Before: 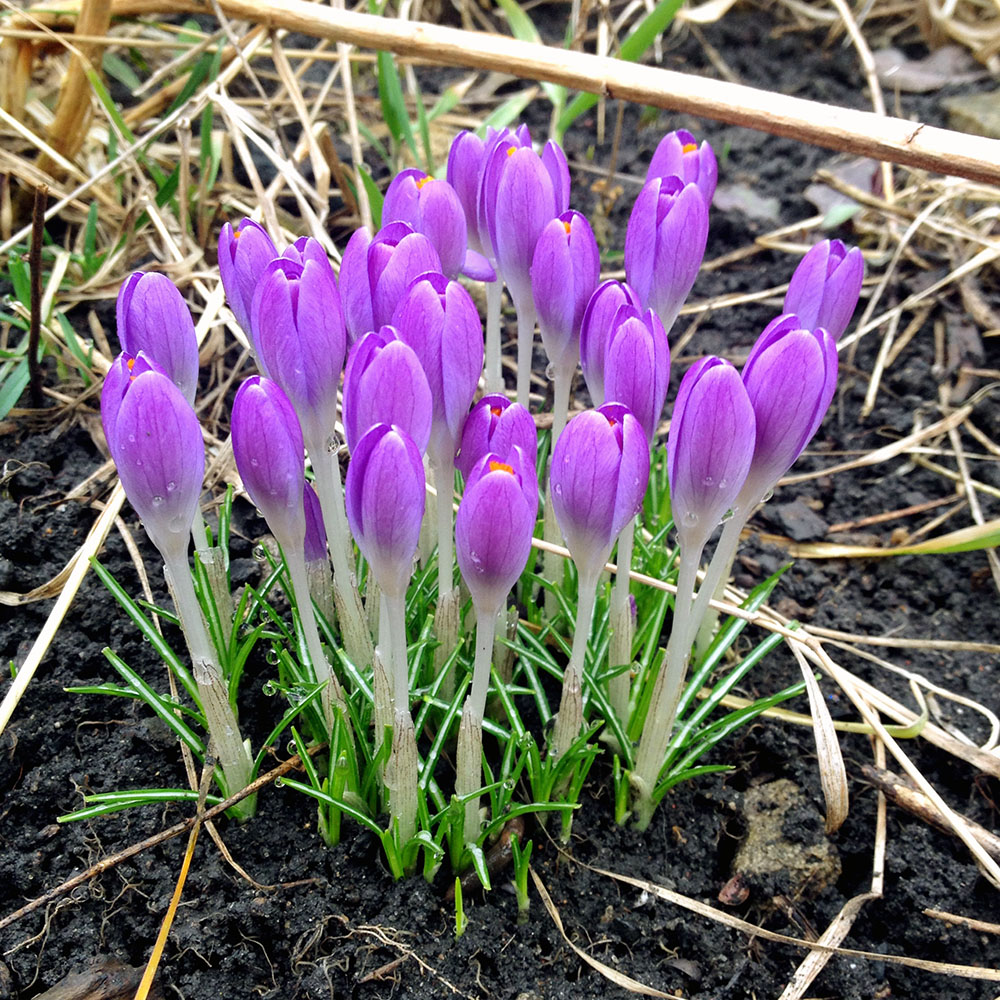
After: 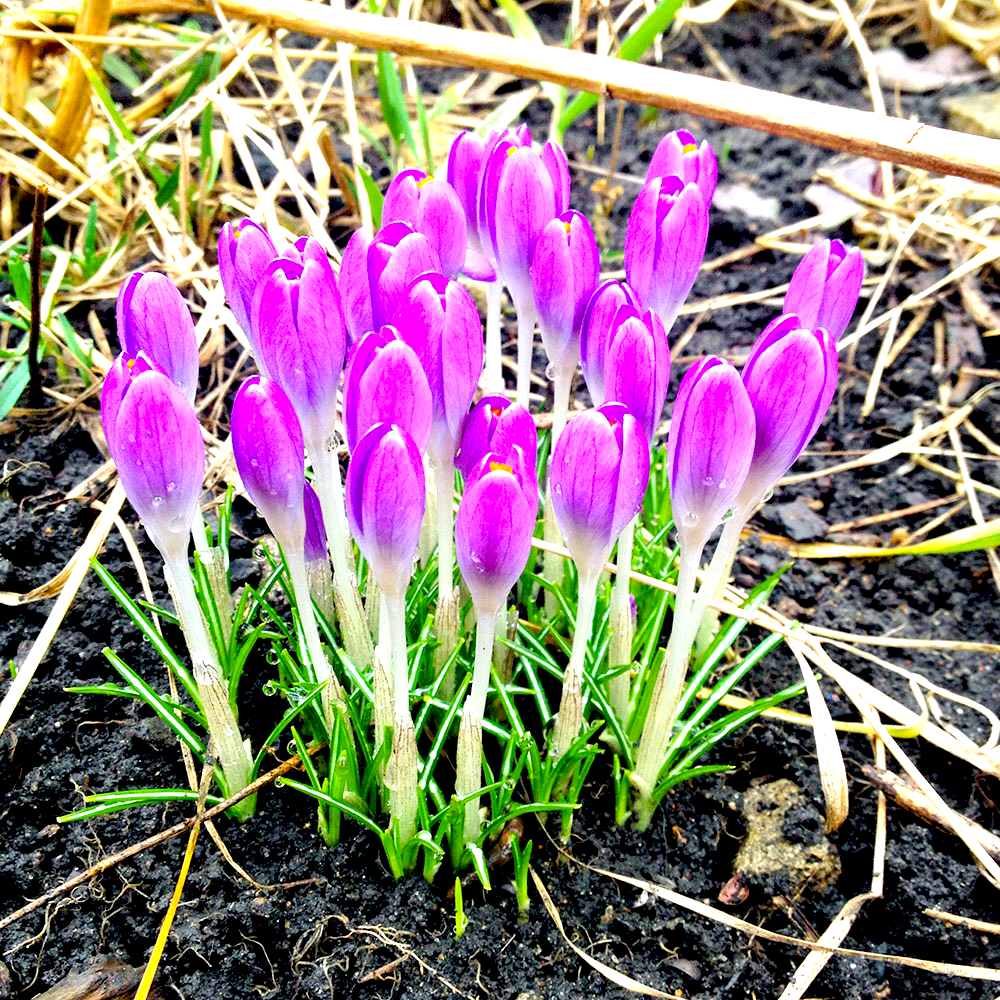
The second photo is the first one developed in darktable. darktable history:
color balance rgb: perceptual saturation grading › global saturation 29.636%, global vibrance 9.917%
exposure: black level correction 0.011, exposure 1.087 EV, compensate exposure bias true, compensate highlight preservation false
